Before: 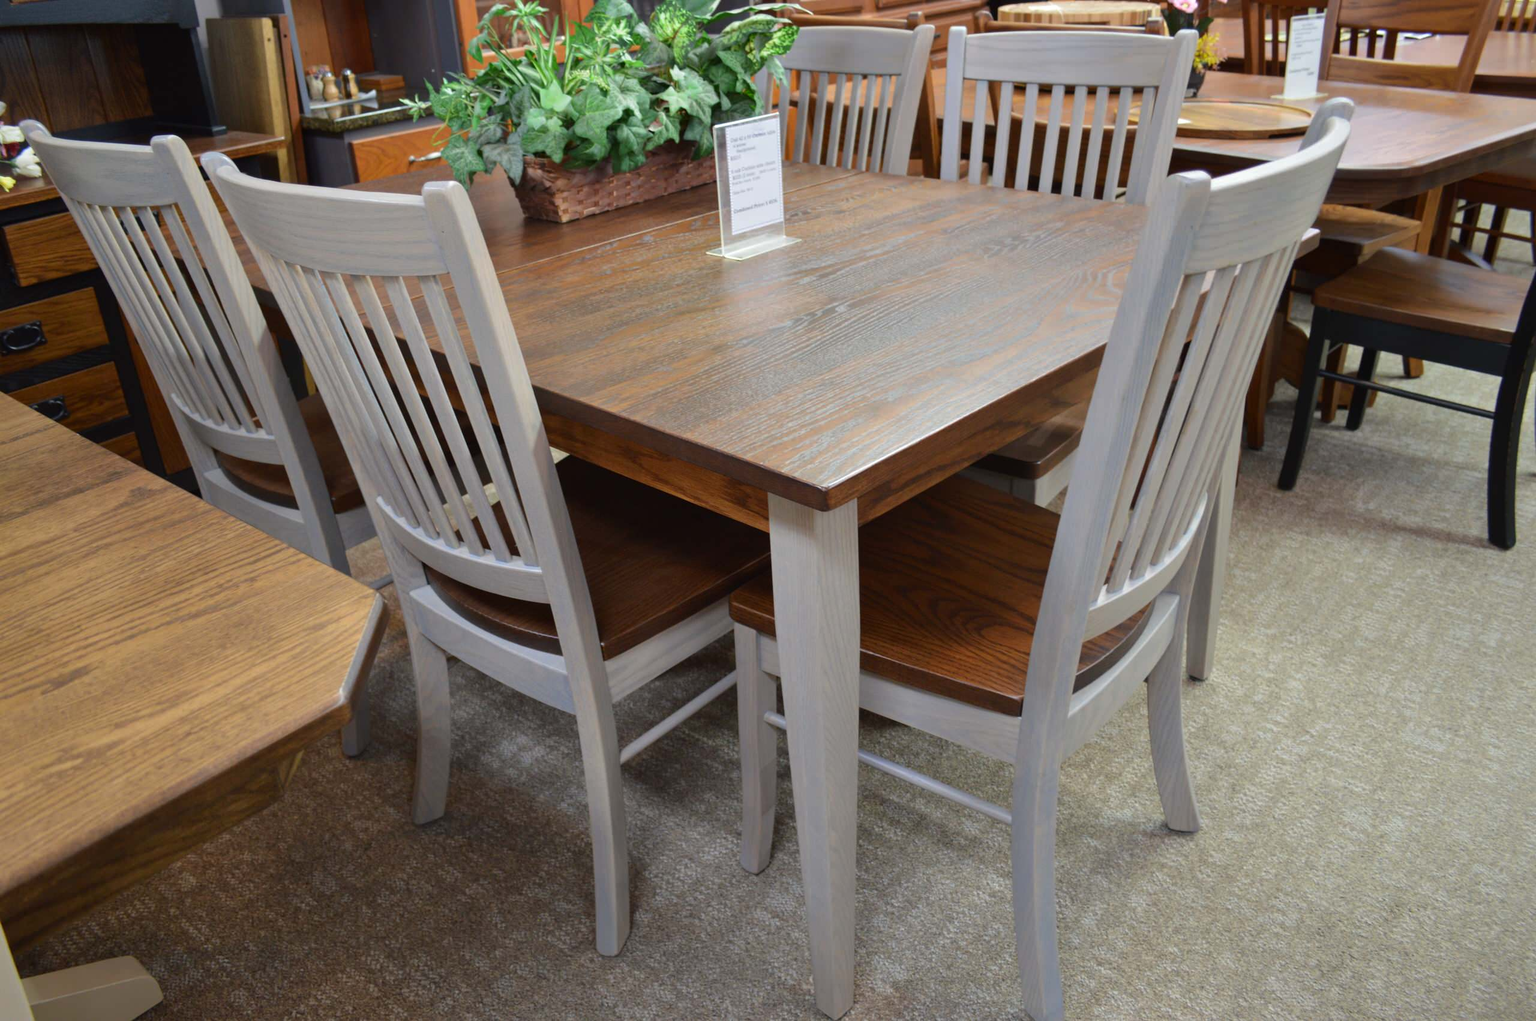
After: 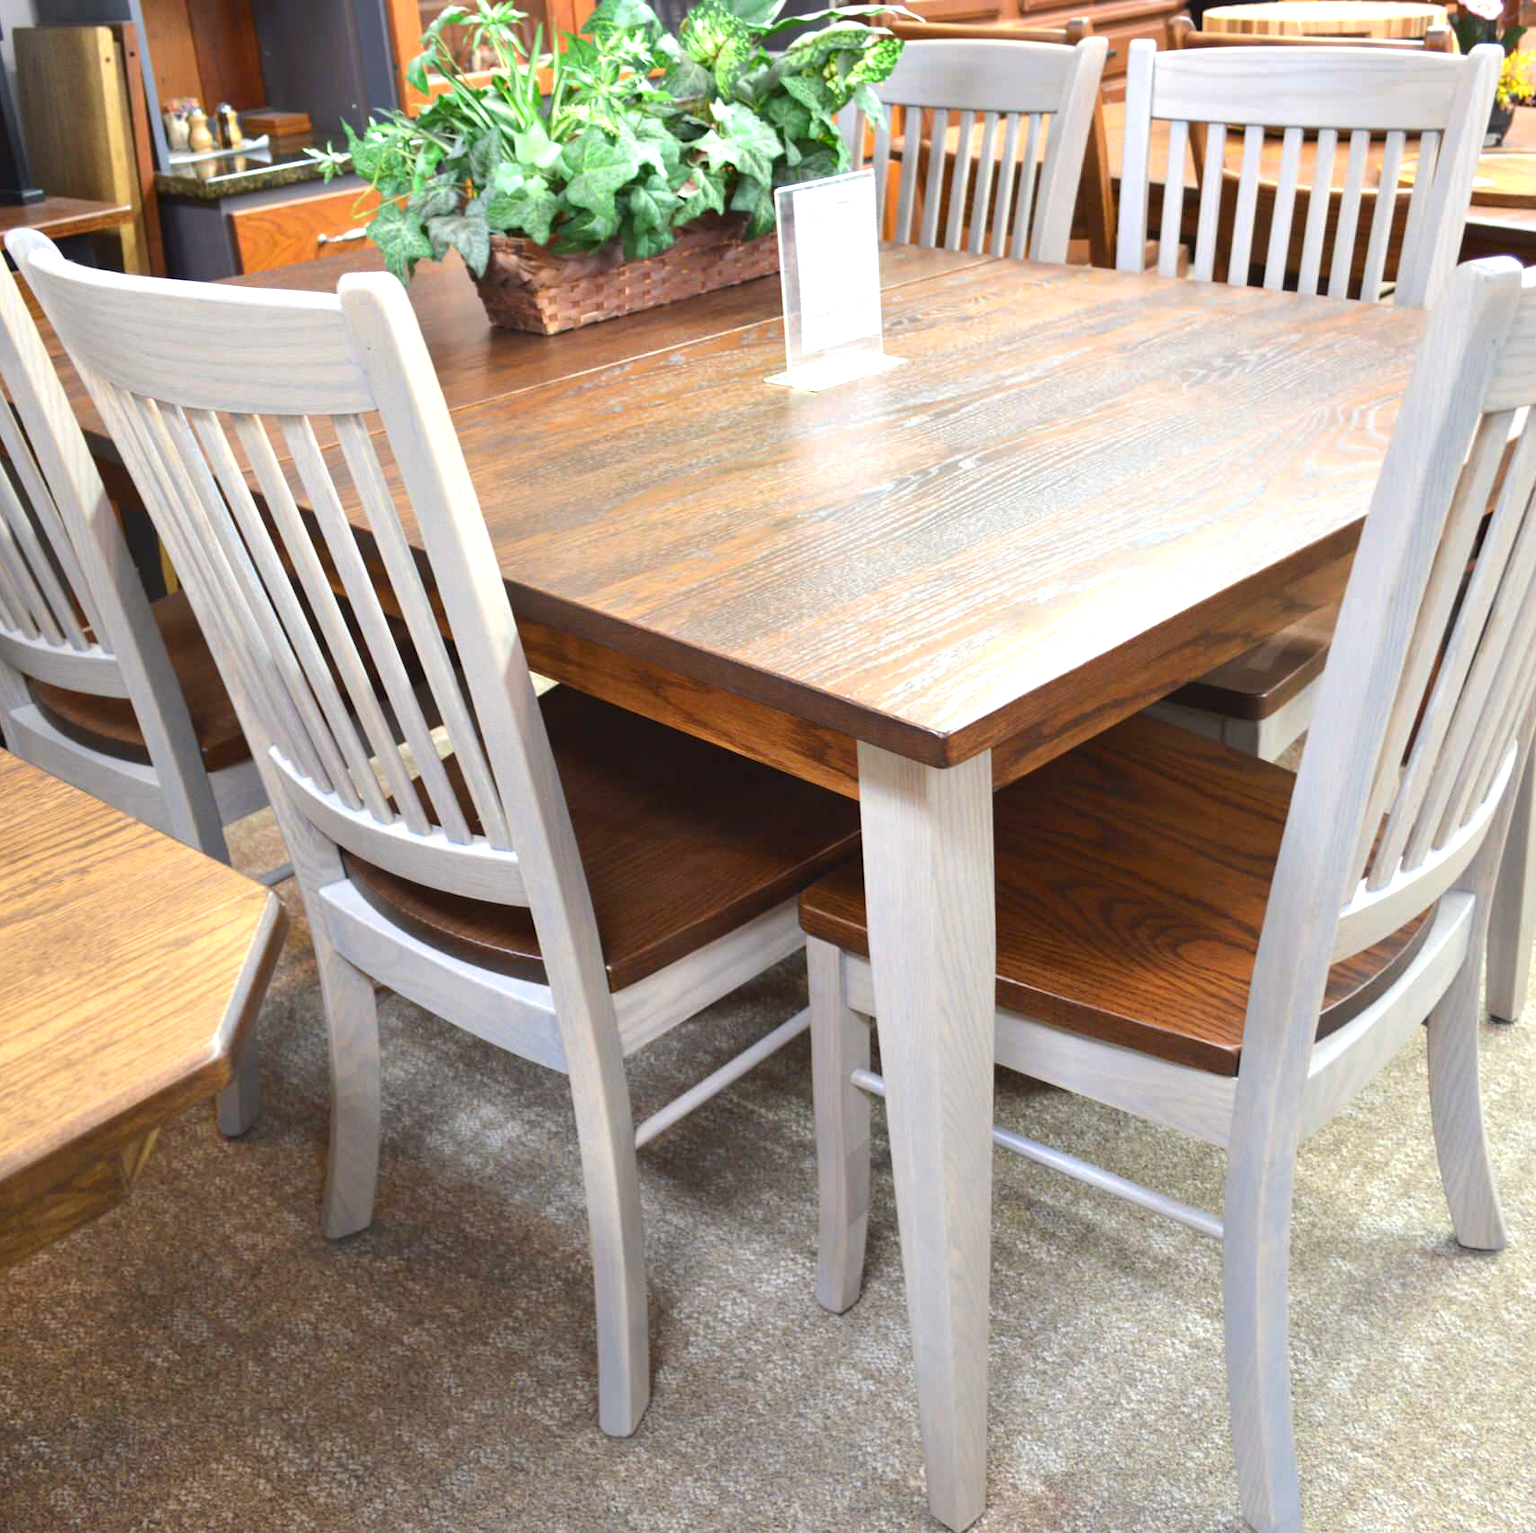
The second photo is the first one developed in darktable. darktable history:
crop and rotate: left 12.885%, right 20.517%
exposure: black level correction 0, exposure 1.124 EV, compensate highlight preservation false
